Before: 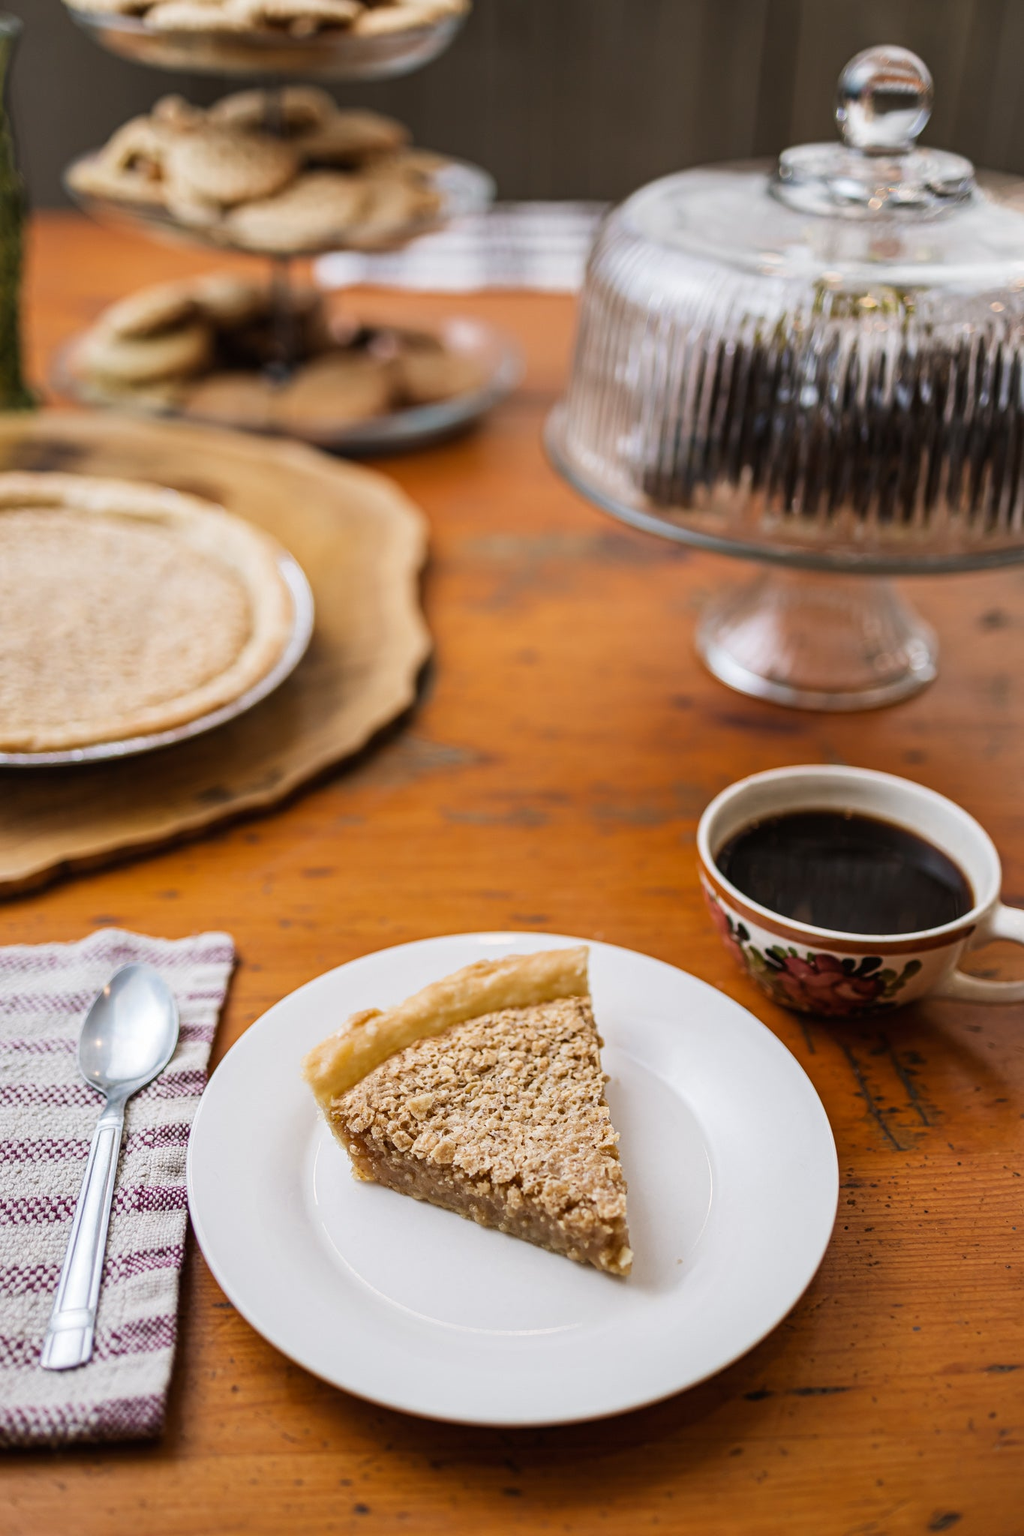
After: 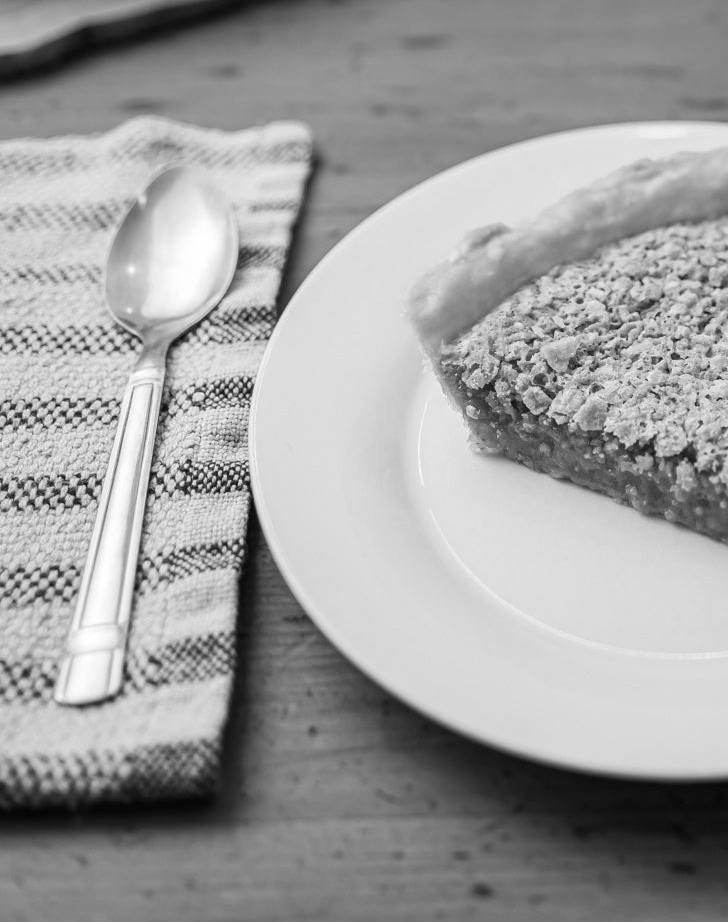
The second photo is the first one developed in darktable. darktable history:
crop and rotate: top 54.778%, right 46.61%, bottom 0.159%
monochrome: a 1.94, b -0.638
